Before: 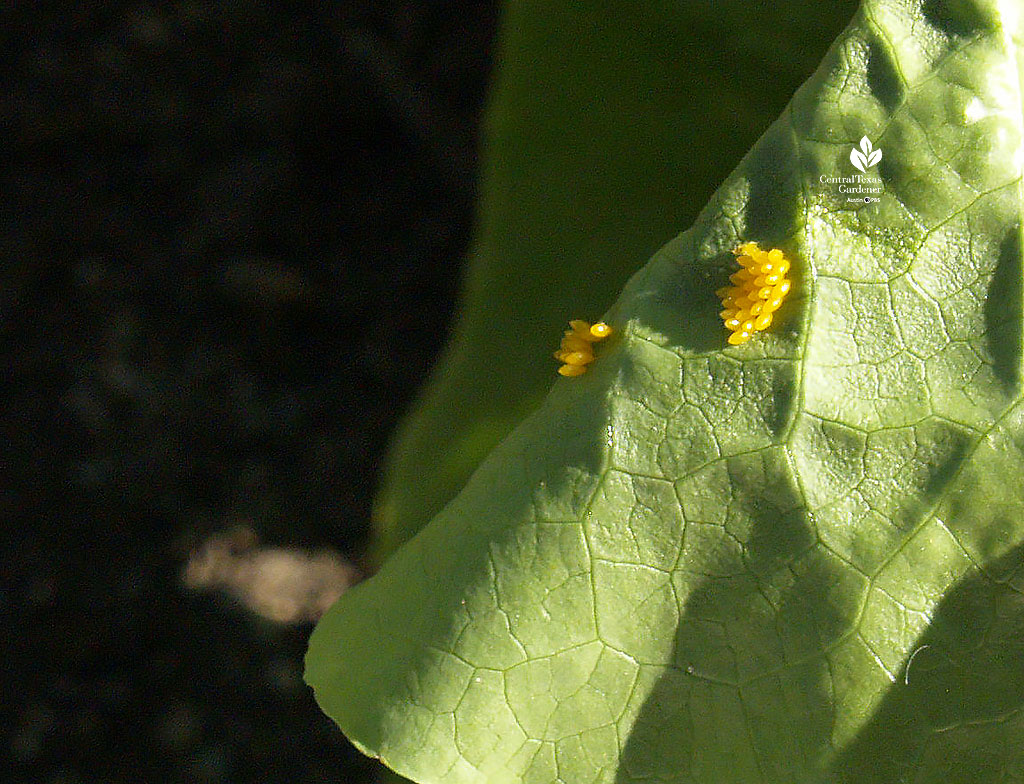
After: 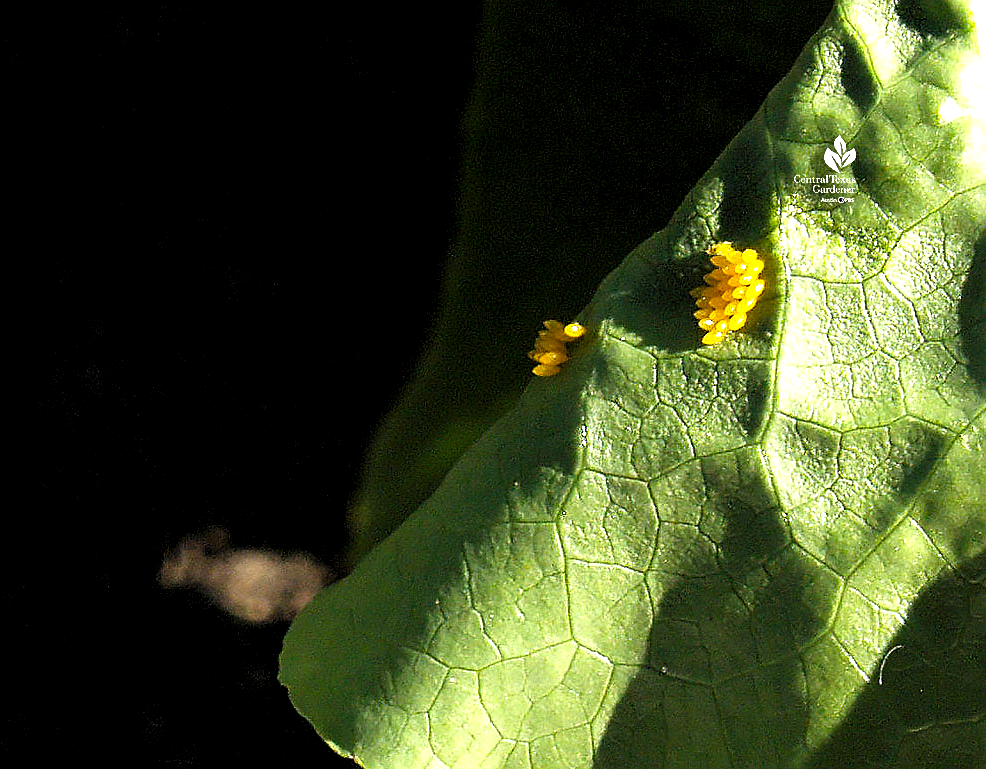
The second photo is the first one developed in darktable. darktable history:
crop and rotate: left 2.616%, right 1.043%, bottom 1.822%
sharpen: on, module defaults
exposure: exposure -0.015 EV, compensate highlight preservation false
levels: levels [0.129, 0.519, 0.867]
